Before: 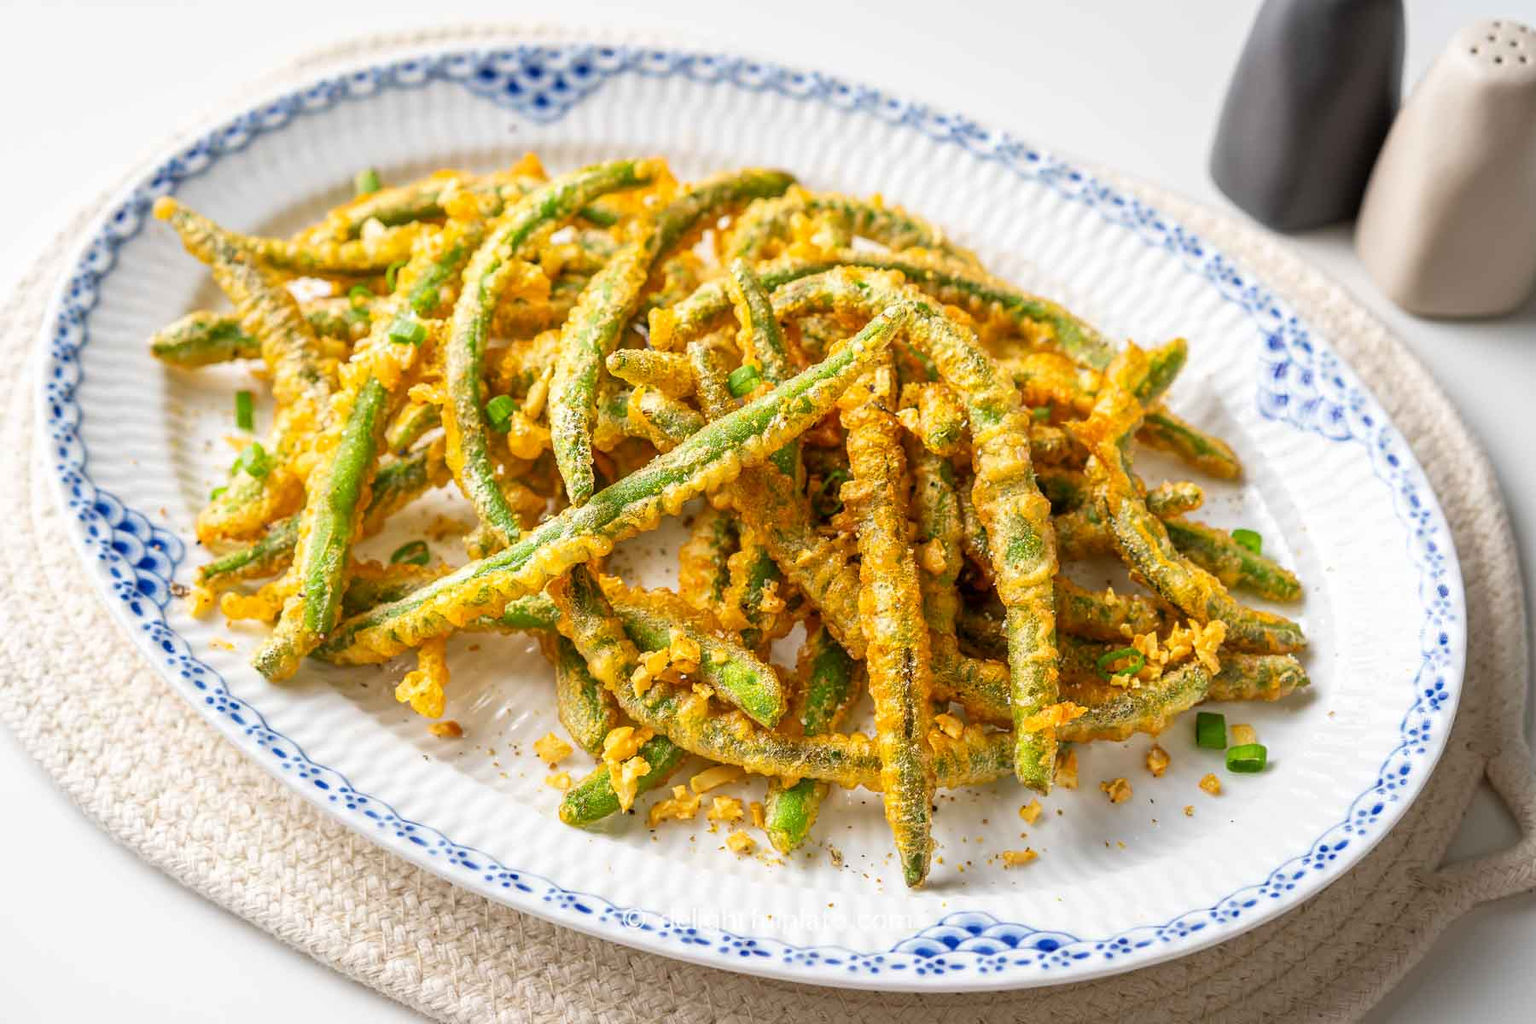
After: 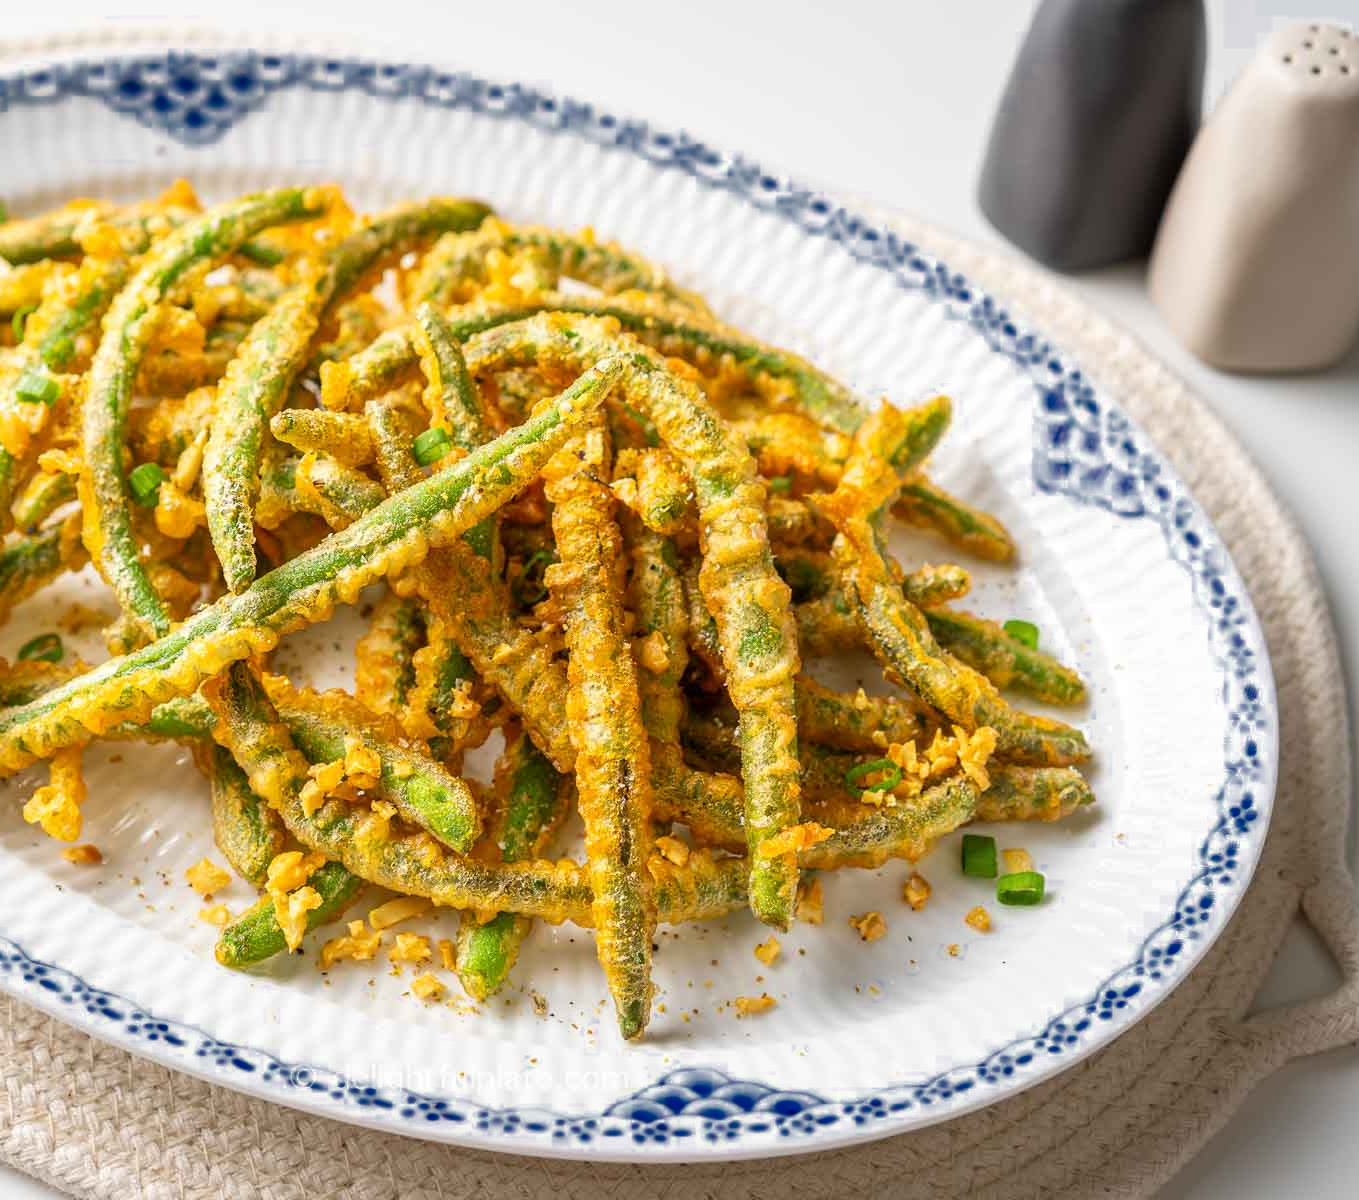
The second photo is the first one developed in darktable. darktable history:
color zones: curves: ch0 [(0, 0.497) (0.143, 0.5) (0.286, 0.5) (0.429, 0.483) (0.571, 0.116) (0.714, -0.006) (0.857, 0.28) (1, 0.497)]
crop and rotate: left 24.485%
